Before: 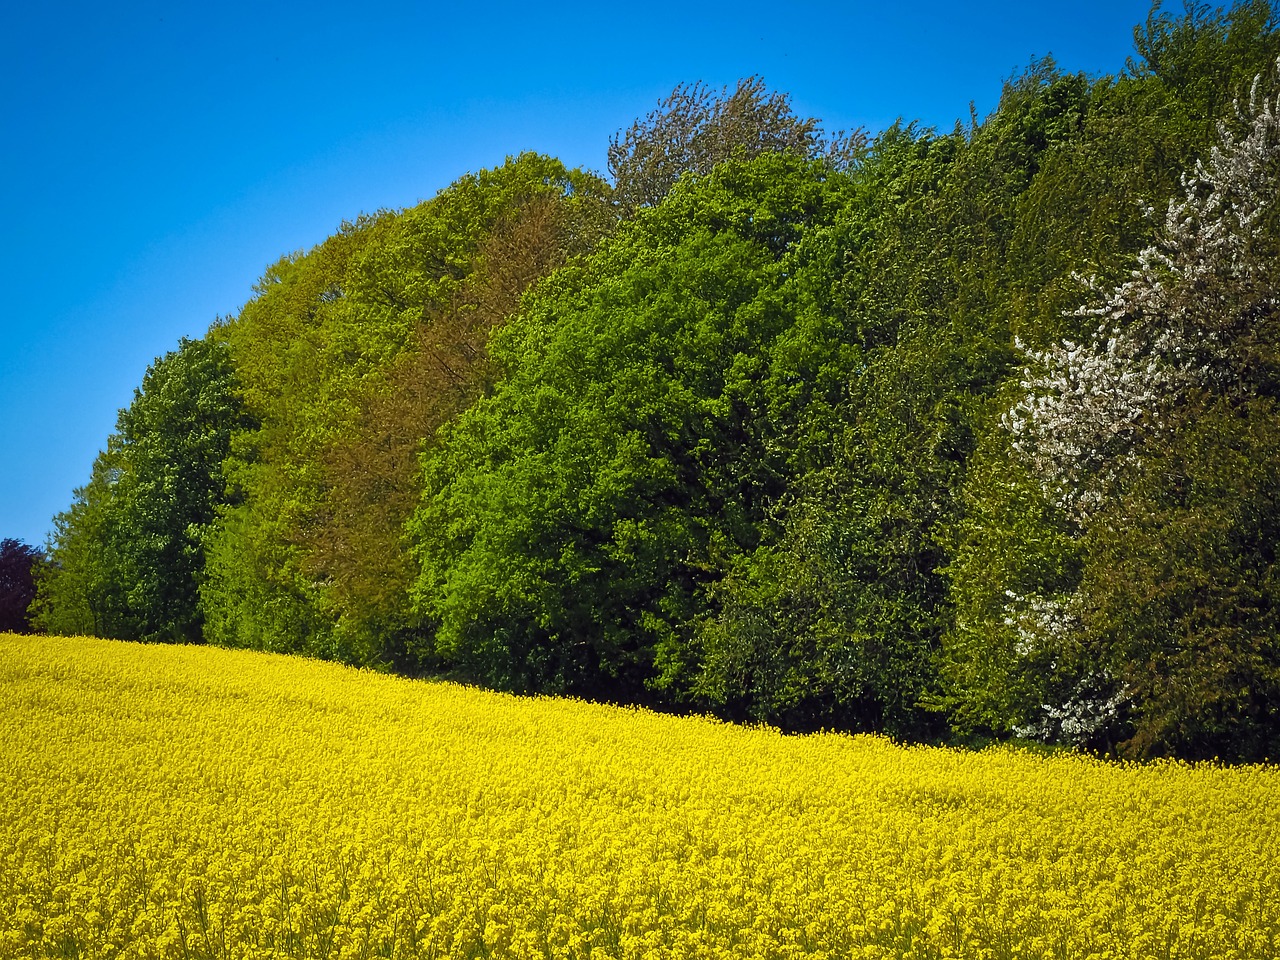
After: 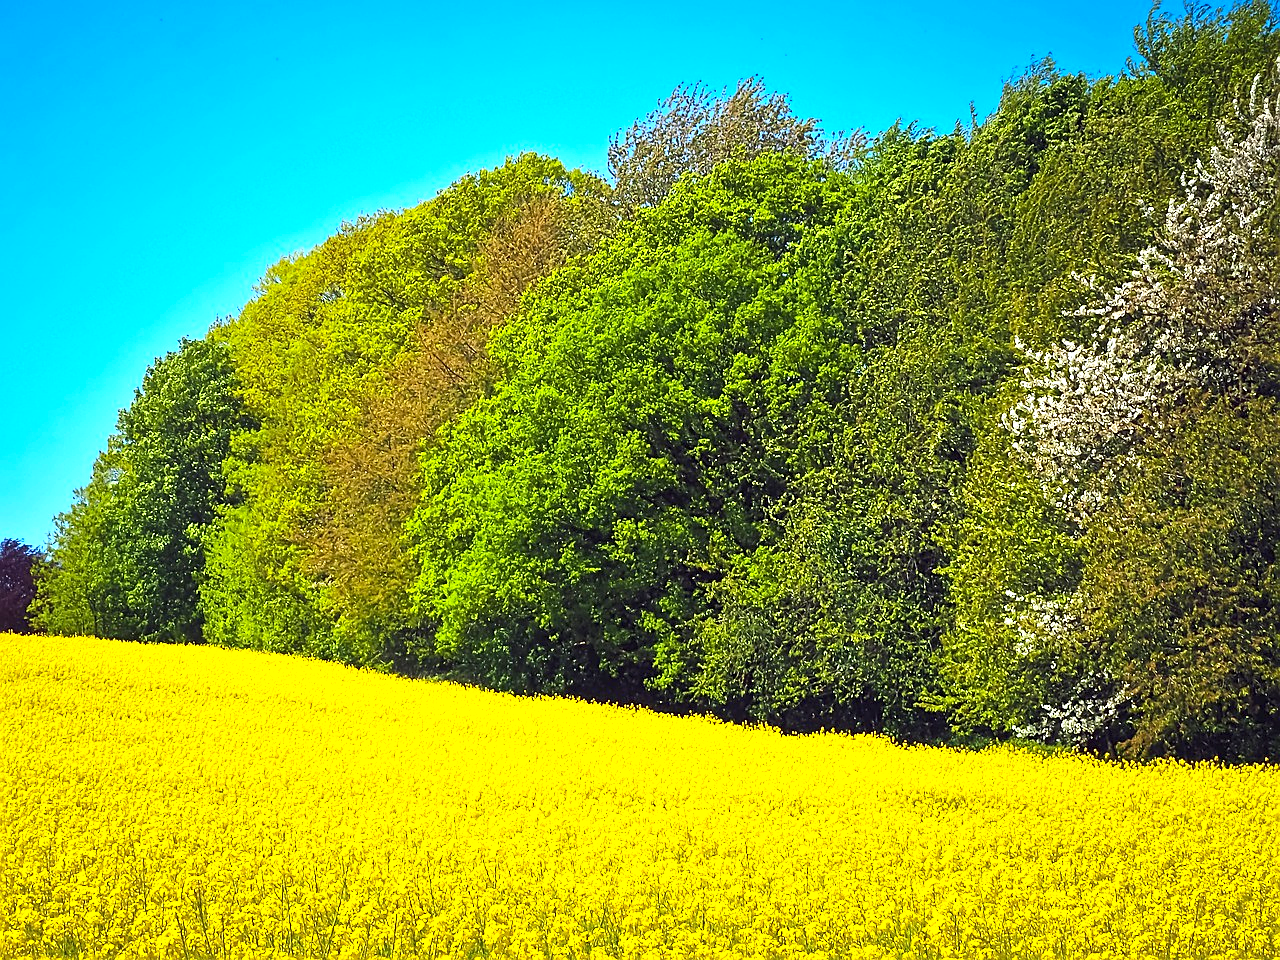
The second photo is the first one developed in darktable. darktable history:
sharpen: on, module defaults
exposure: exposure 0.999 EV, compensate highlight preservation false
contrast brightness saturation: contrast 0.2, brightness 0.16, saturation 0.22
